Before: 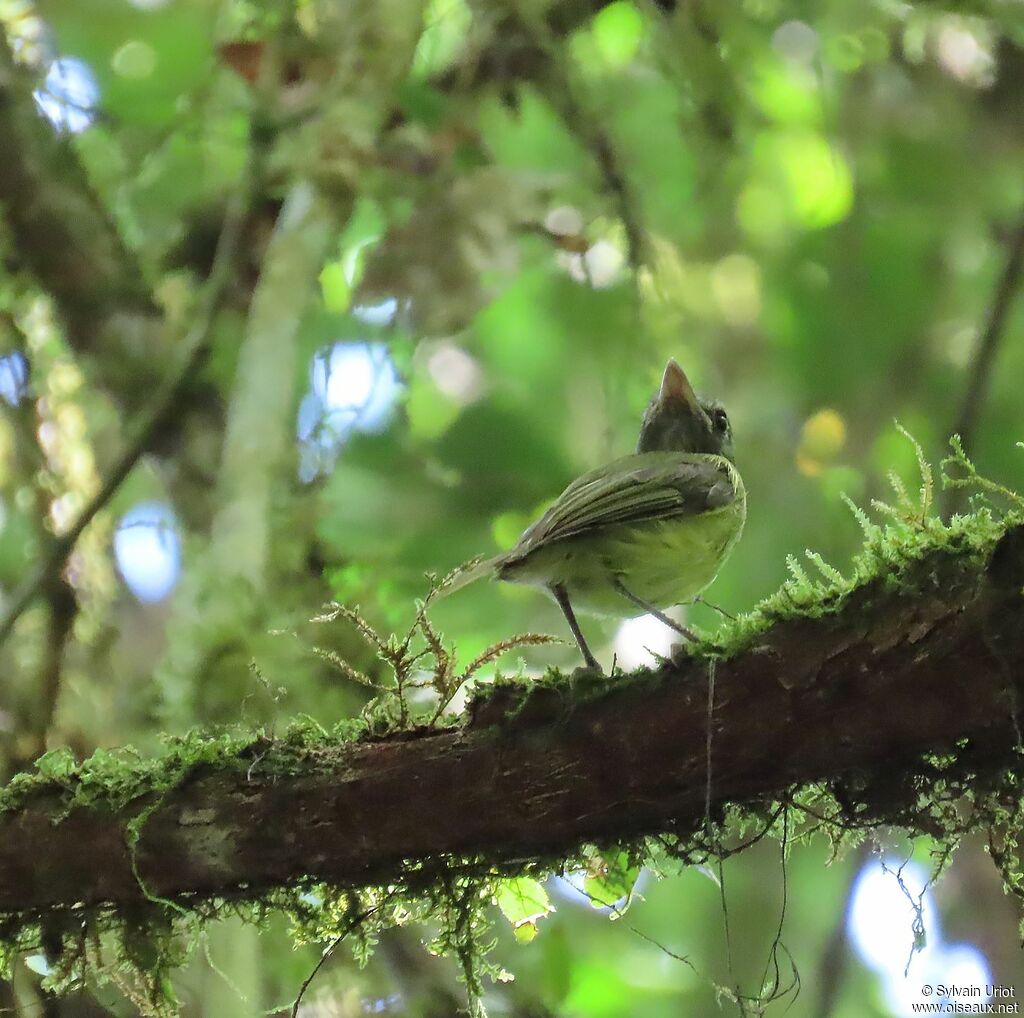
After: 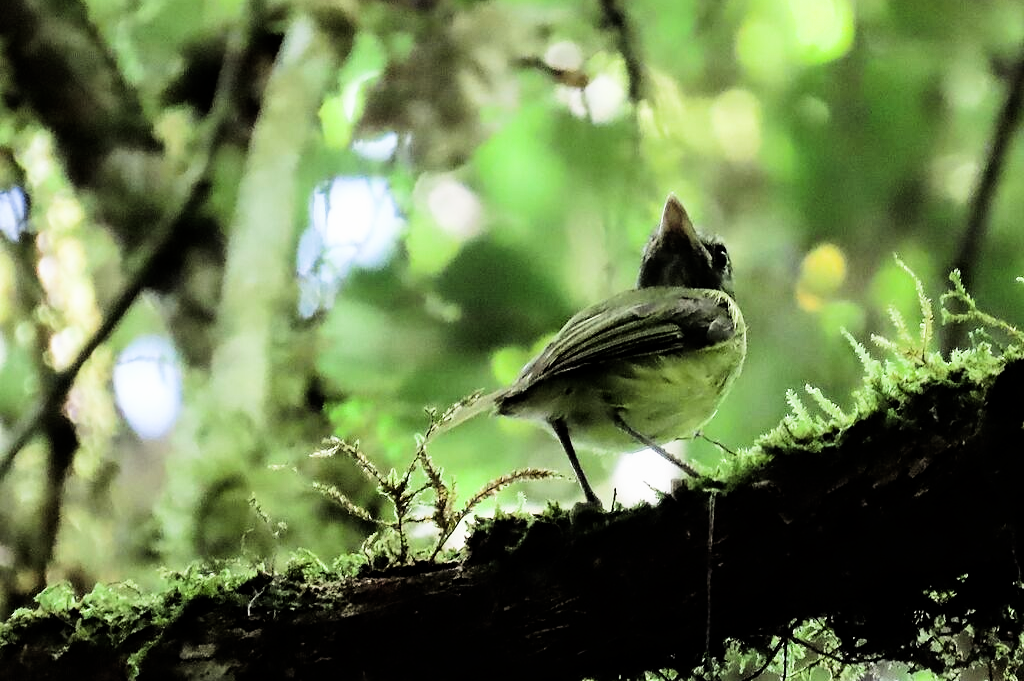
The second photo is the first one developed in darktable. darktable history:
filmic rgb: black relative exposure -5.07 EV, white relative exposure 3.55 EV, hardness 3.19, contrast 1.495, highlights saturation mix -49.59%, iterations of high-quality reconstruction 0
tone equalizer: -8 EV -0.768 EV, -7 EV -0.724 EV, -6 EV -0.598 EV, -5 EV -0.409 EV, -3 EV 0.383 EV, -2 EV 0.6 EV, -1 EV 0.7 EV, +0 EV 0.768 EV, edges refinement/feathering 500, mask exposure compensation -1.57 EV, preserve details no
crop: top 16.296%, bottom 16.712%
local contrast: mode bilateral grid, contrast 14, coarseness 35, detail 105%, midtone range 0.2
